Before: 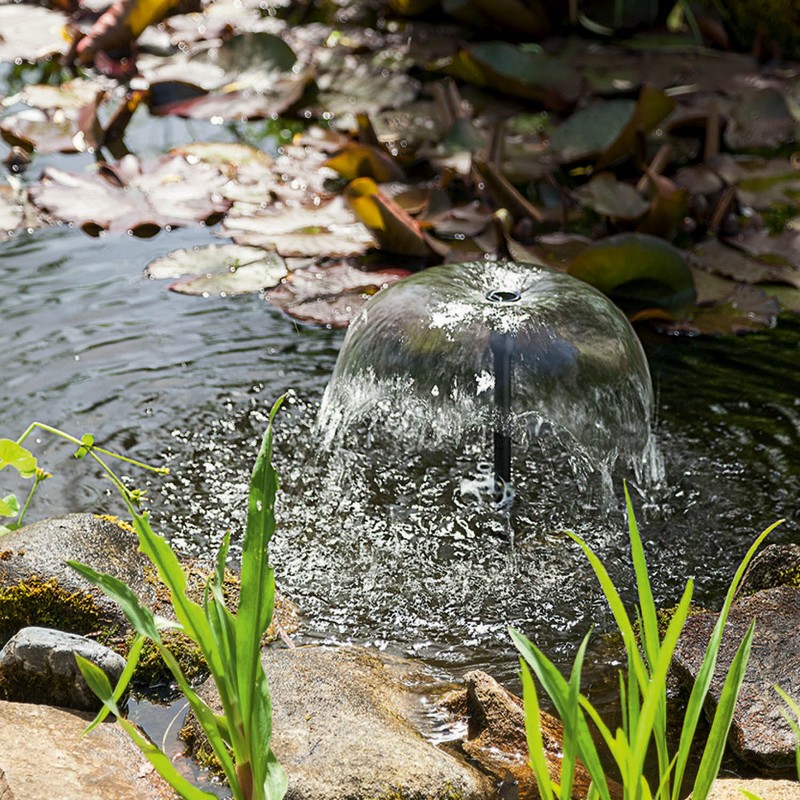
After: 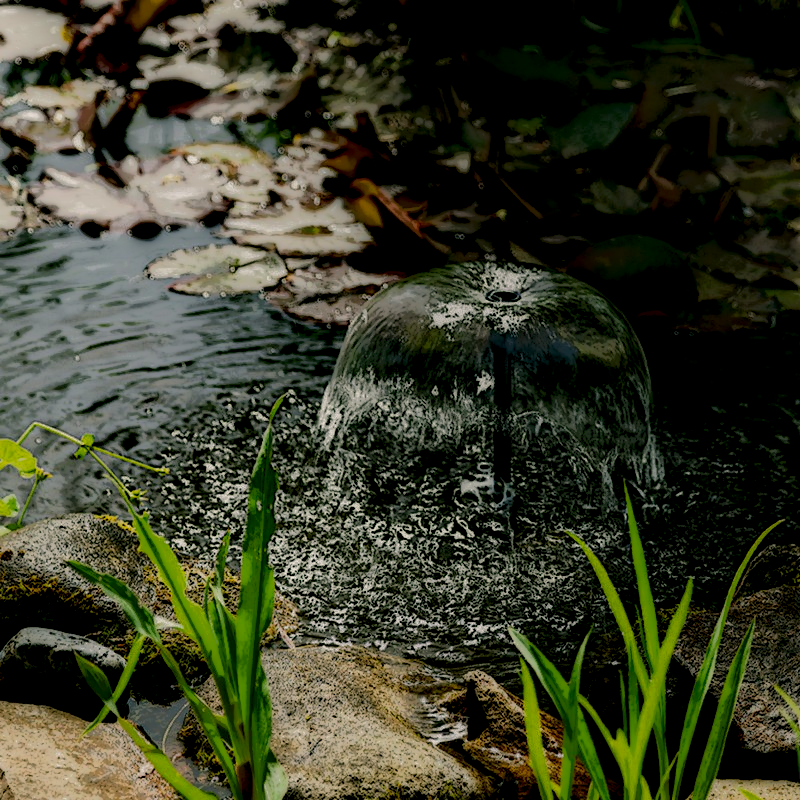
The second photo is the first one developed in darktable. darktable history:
local contrast: highlights 6%, shadows 228%, detail 164%, midtone range 0.004
exposure: exposure -0.04 EV, compensate highlight preservation false
color correction: highlights a* 4.22, highlights b* 4.96, shadows a* -7.81, shadows b* 4.9
